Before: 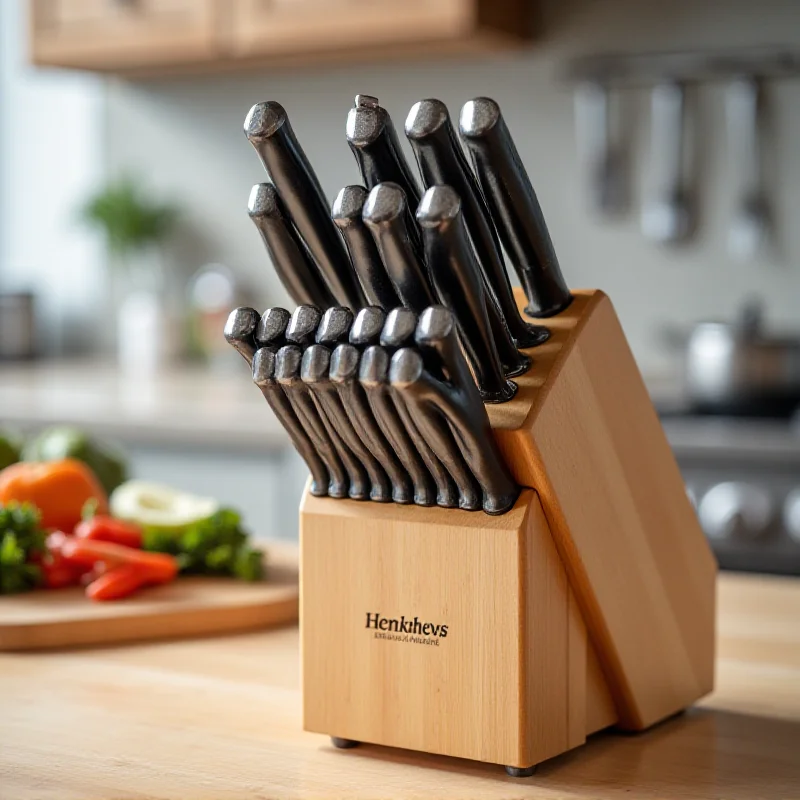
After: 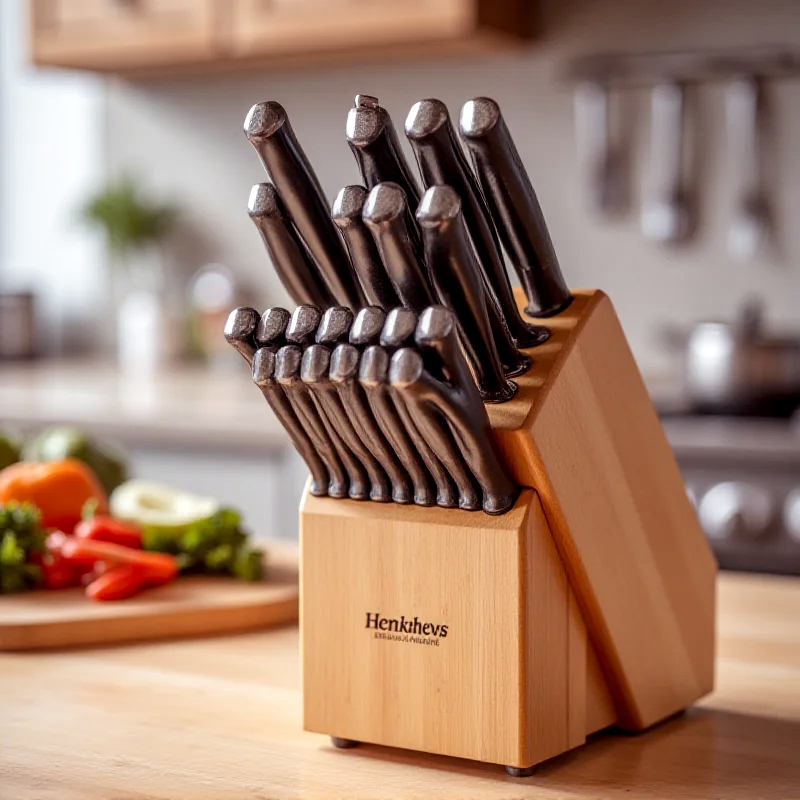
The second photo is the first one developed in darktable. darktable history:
local contrast: on, module defaults
rgb levels: mode RGB, independent channels, levels [[0, 0.474, 1], [0, 0.5, 1], [0, 0.5, 1]]
